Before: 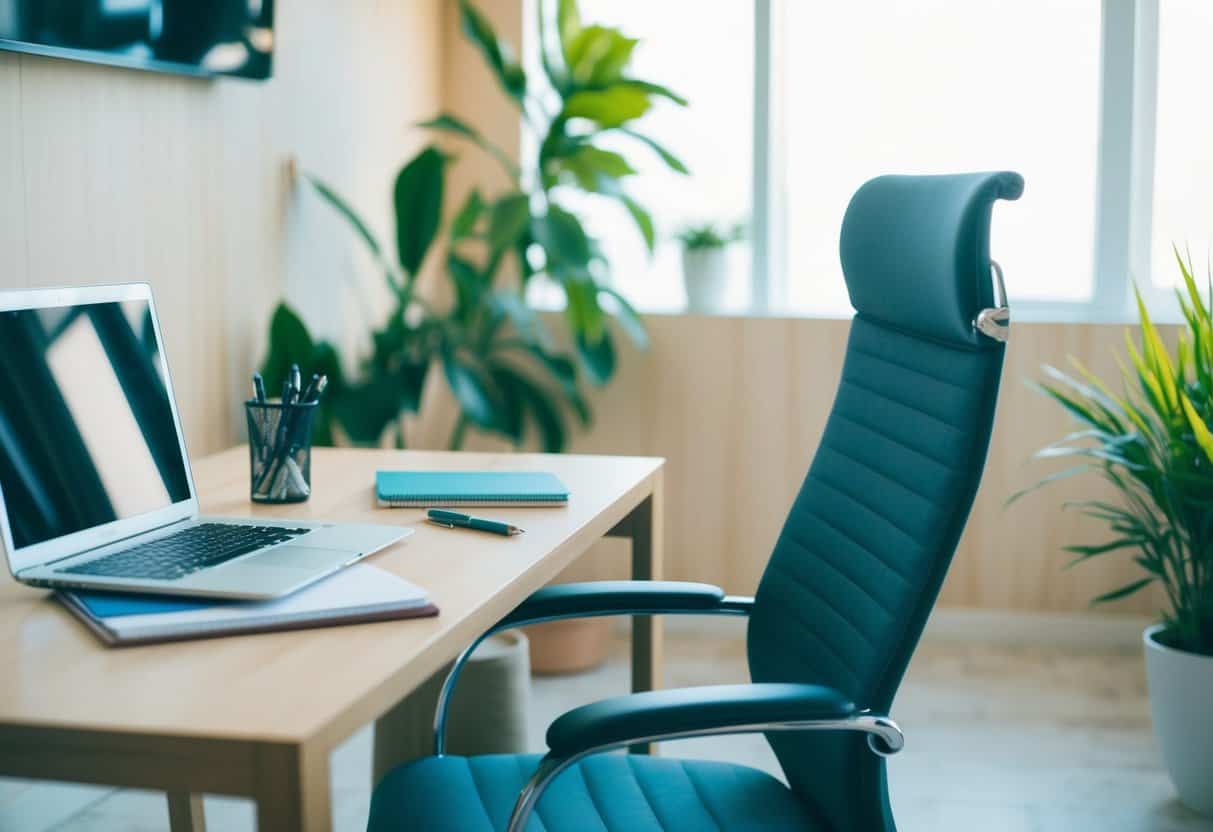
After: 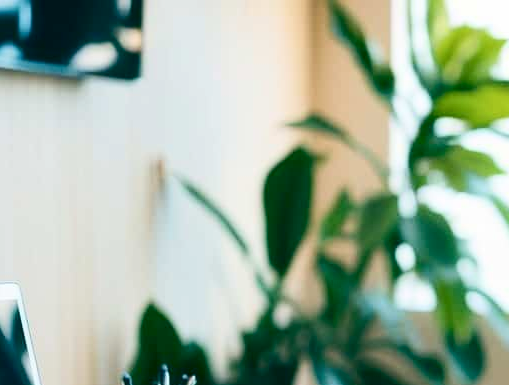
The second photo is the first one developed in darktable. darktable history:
contrast brightness saturation: contrast 0.22
crop and rotate: left 10.817%, top 0.062%, right 47.194%, bottom 53.626%
exposure: black level correction 0.005, exposure 0.014 EV, compensate highlight preservation false
